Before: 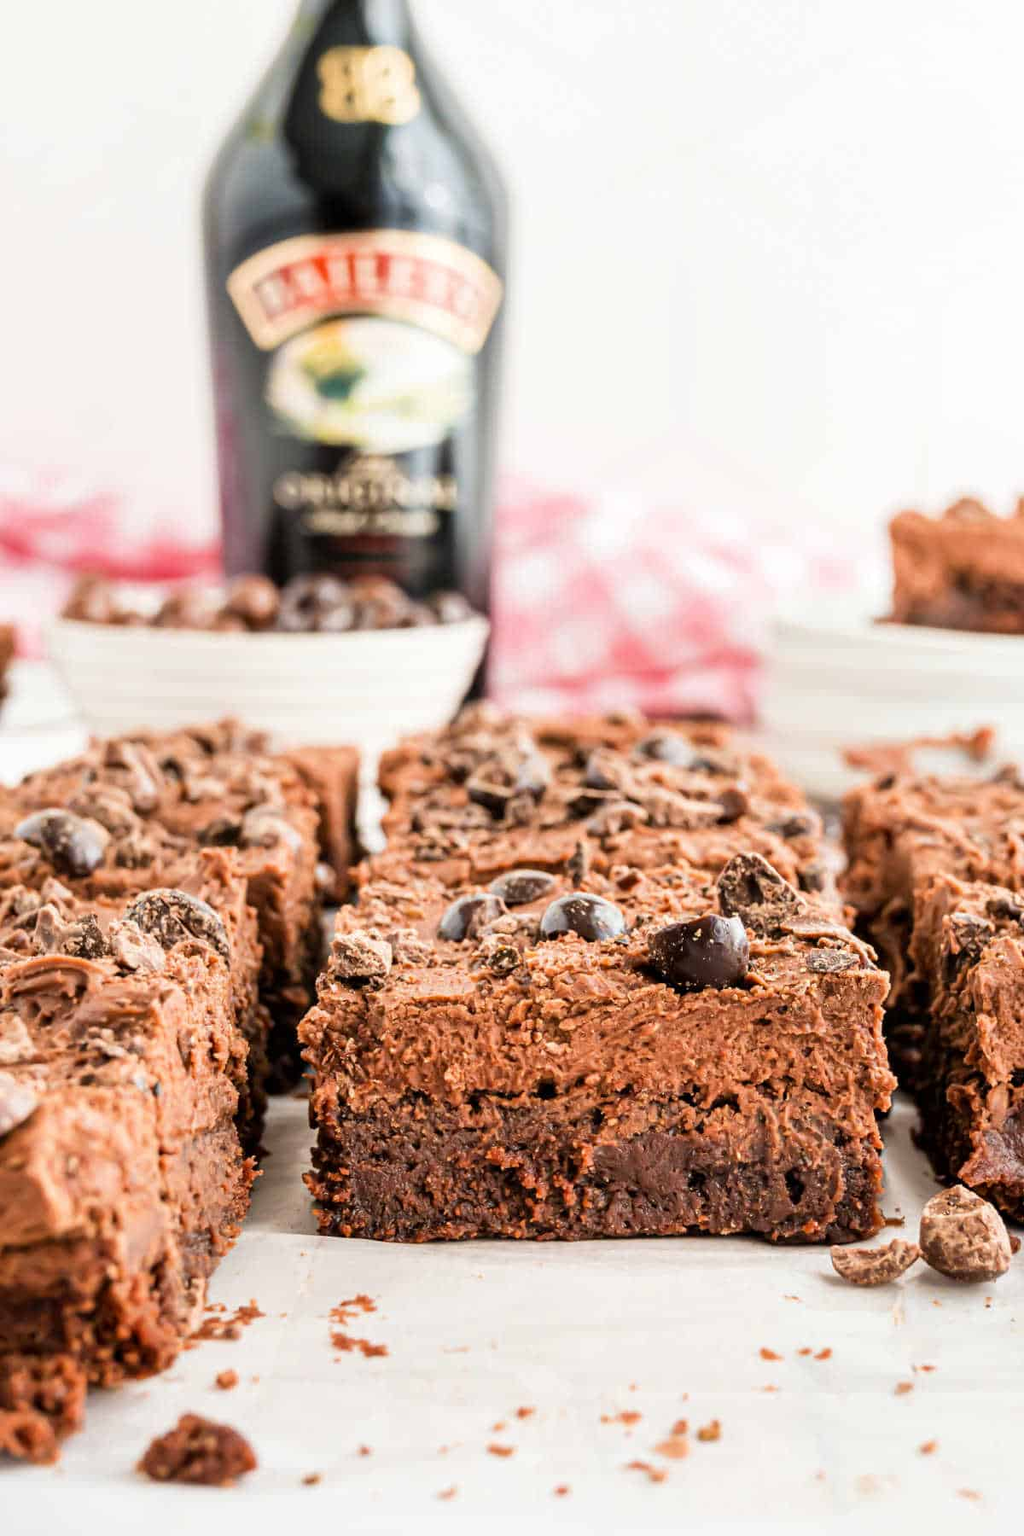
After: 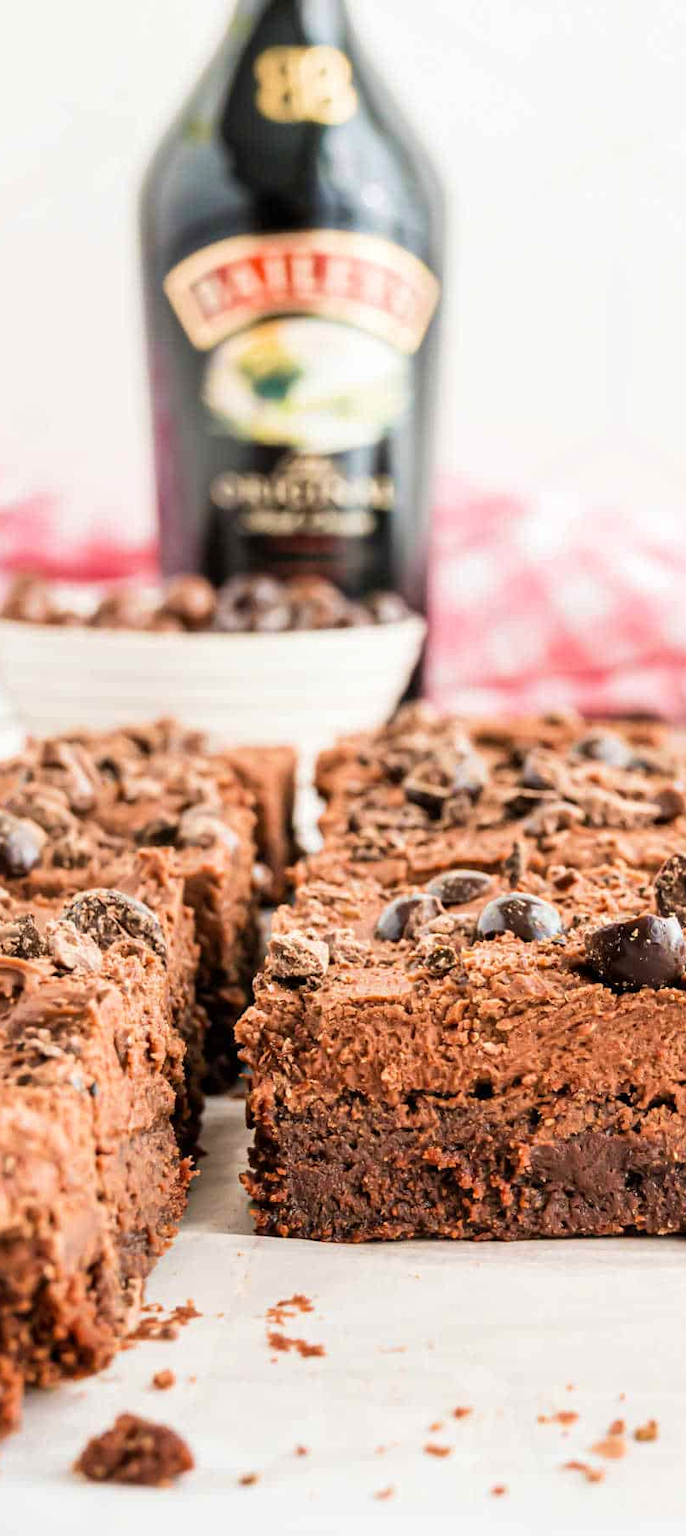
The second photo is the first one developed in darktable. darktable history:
velvia: strength 16.48%
crop and rotate: left 6.183%, right 26.749%
